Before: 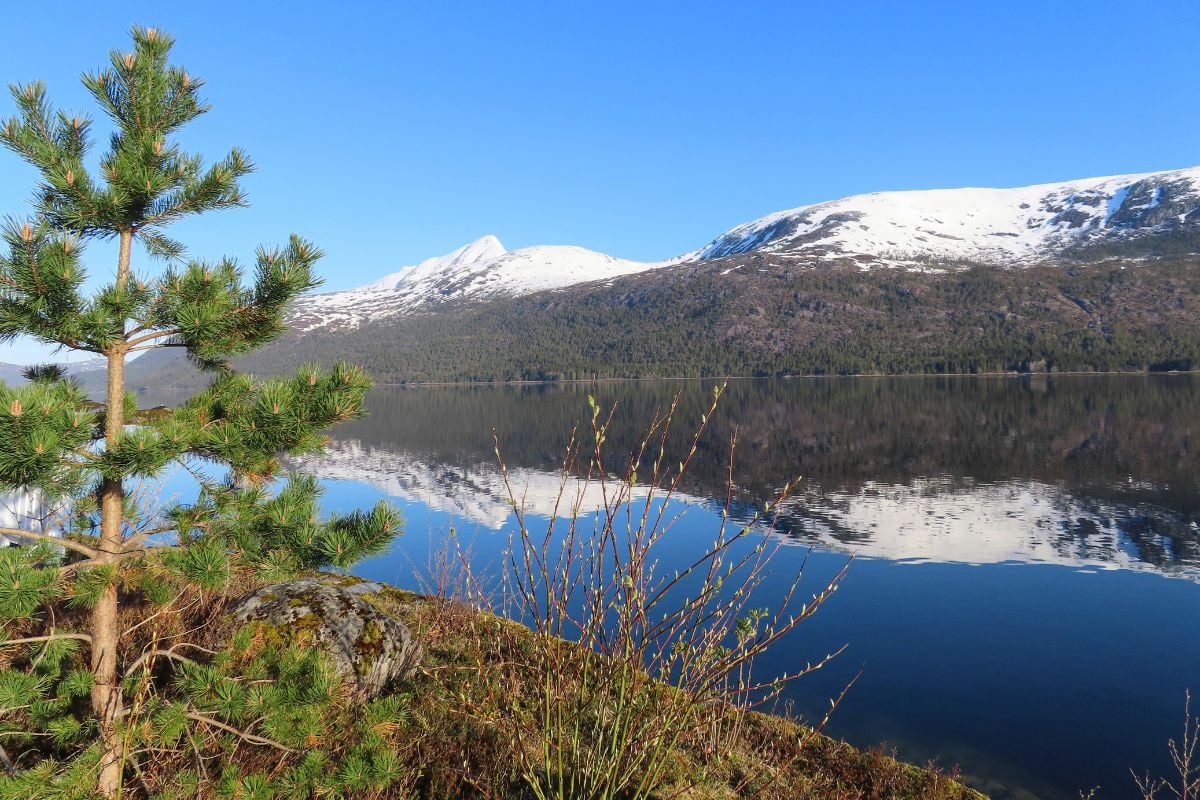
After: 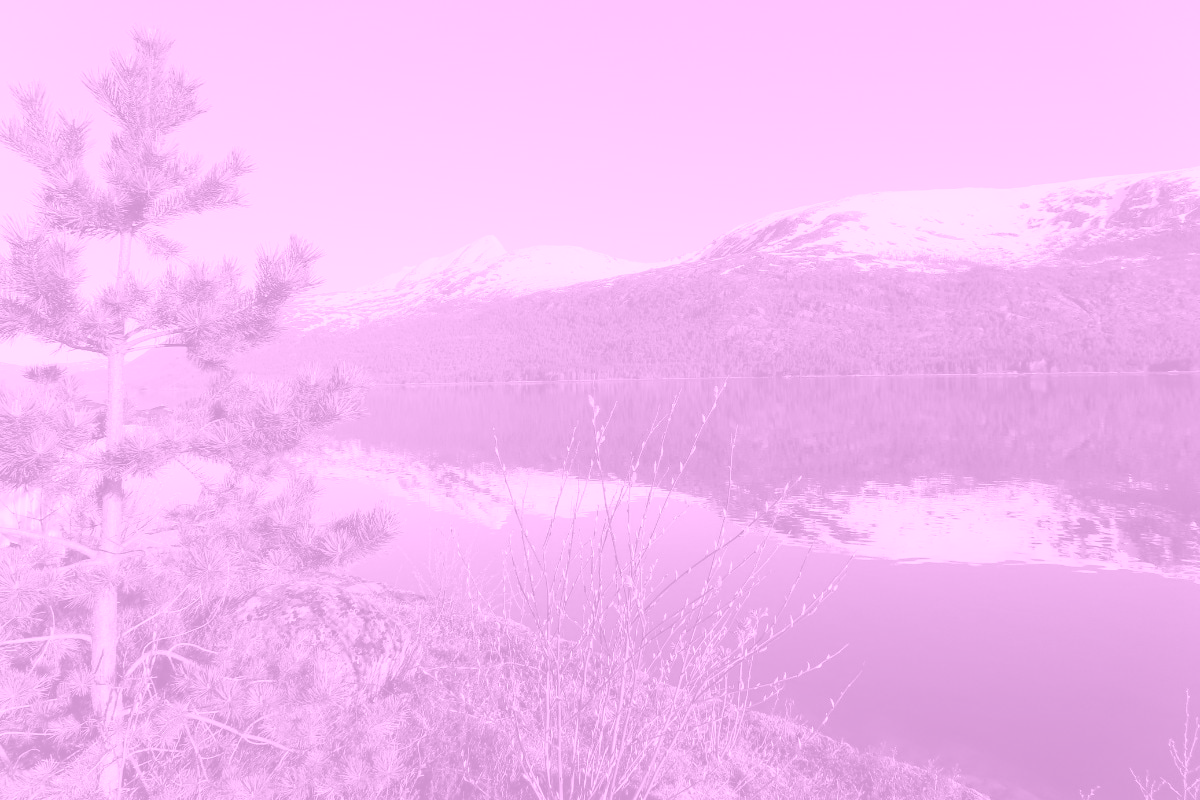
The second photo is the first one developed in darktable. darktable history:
vignetting: fall-off start 100%, brightness 0.05, saturation 0
colorize: hue 331.2°, saturation 69%, source mix 30.28%, lightness 69.02%, version 1
